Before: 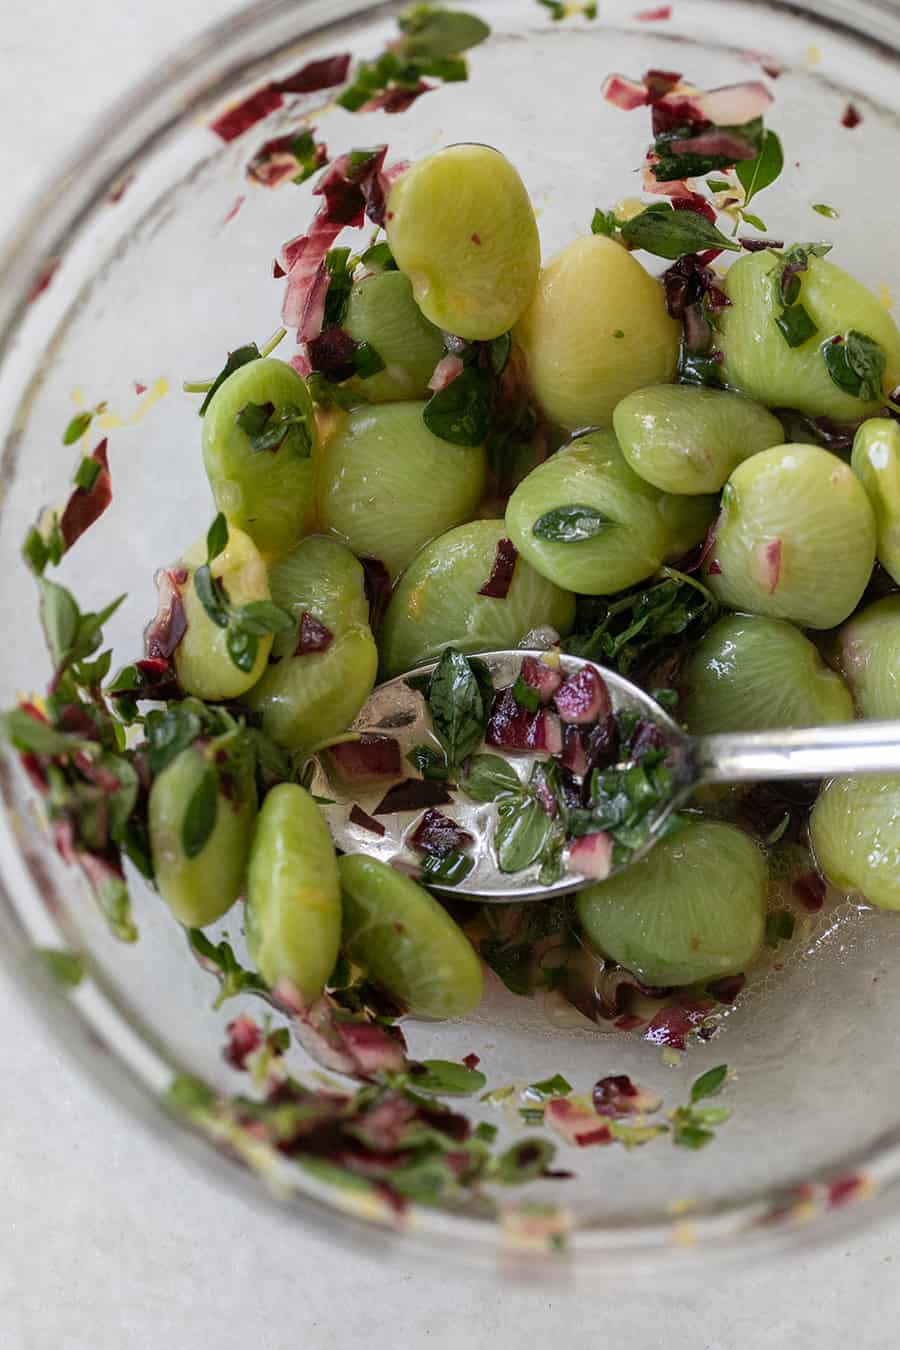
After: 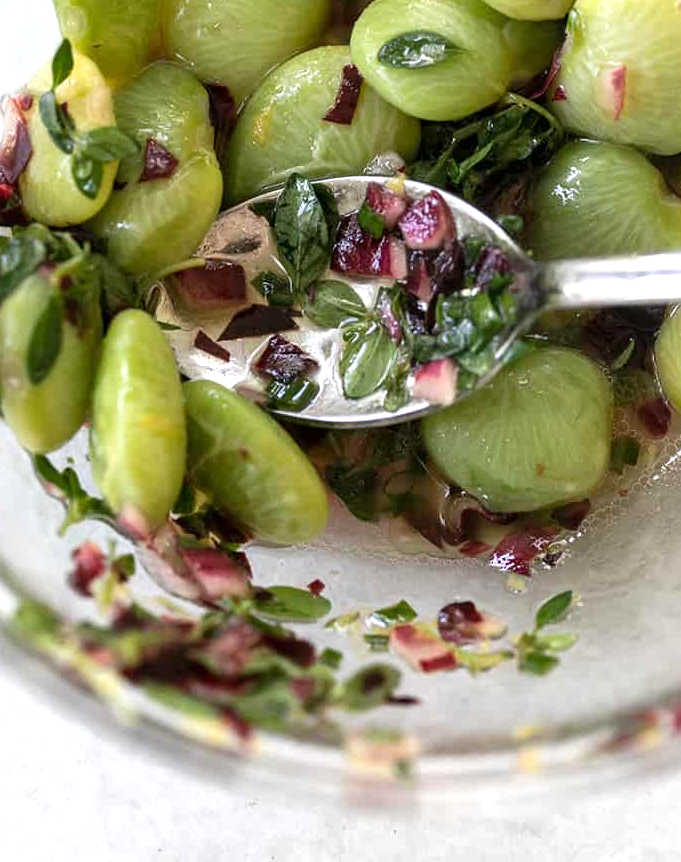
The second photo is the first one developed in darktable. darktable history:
exposure: black level correction 0, exposure 0.7 EV, compensate exposure bias true, compensate highlight preservation false
crop and rotate: left 17.299%, top 35.115%, right 7.015%, bottom 1.024%
local contrast: mode bilateral grid, contrast 20, coarseness 50, detail 120%, midtone range 0.2
